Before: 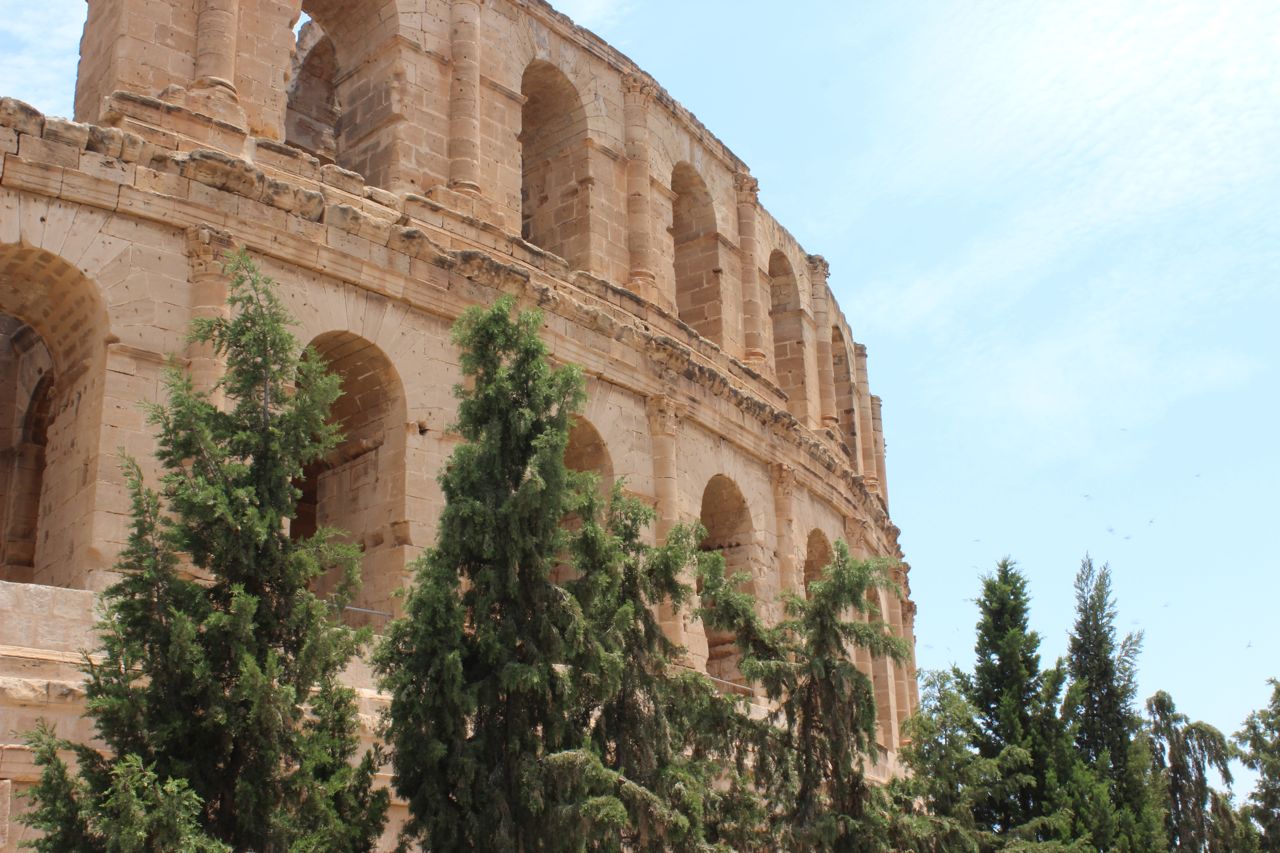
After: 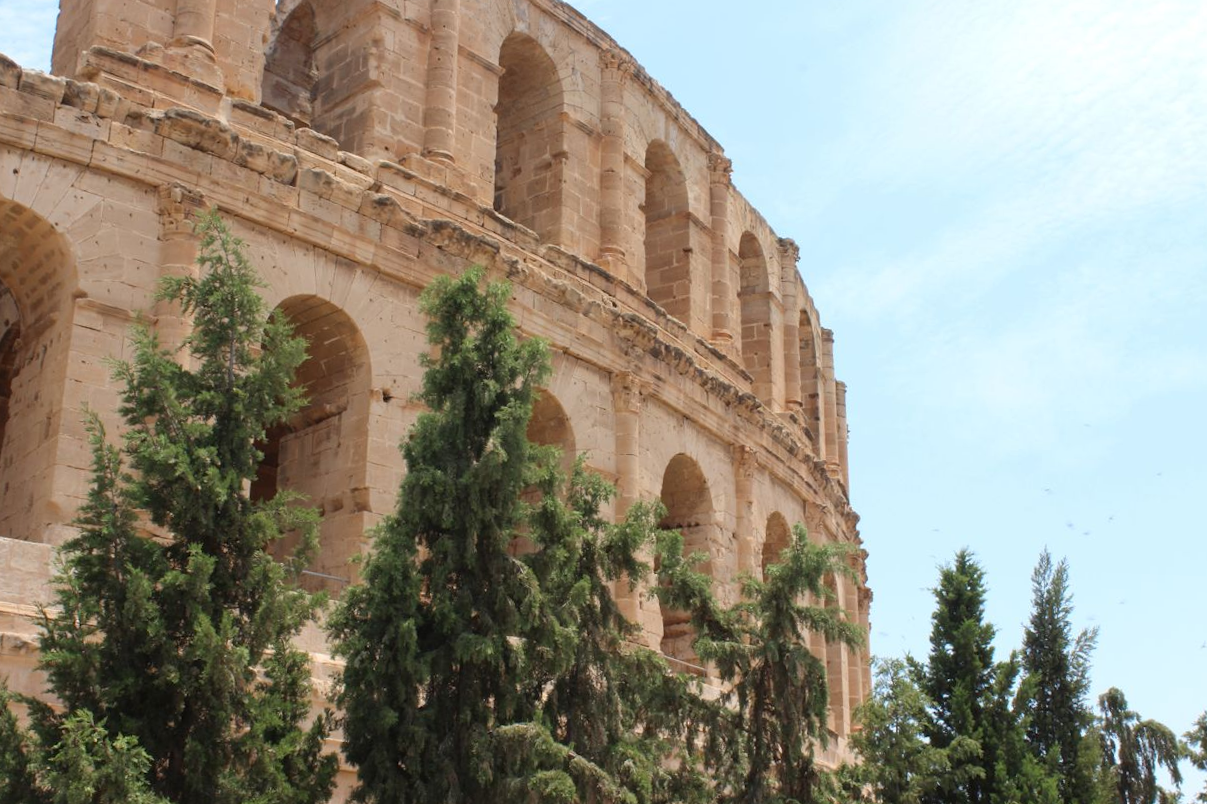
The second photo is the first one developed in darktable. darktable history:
crop and rotate: angle -2.32°
